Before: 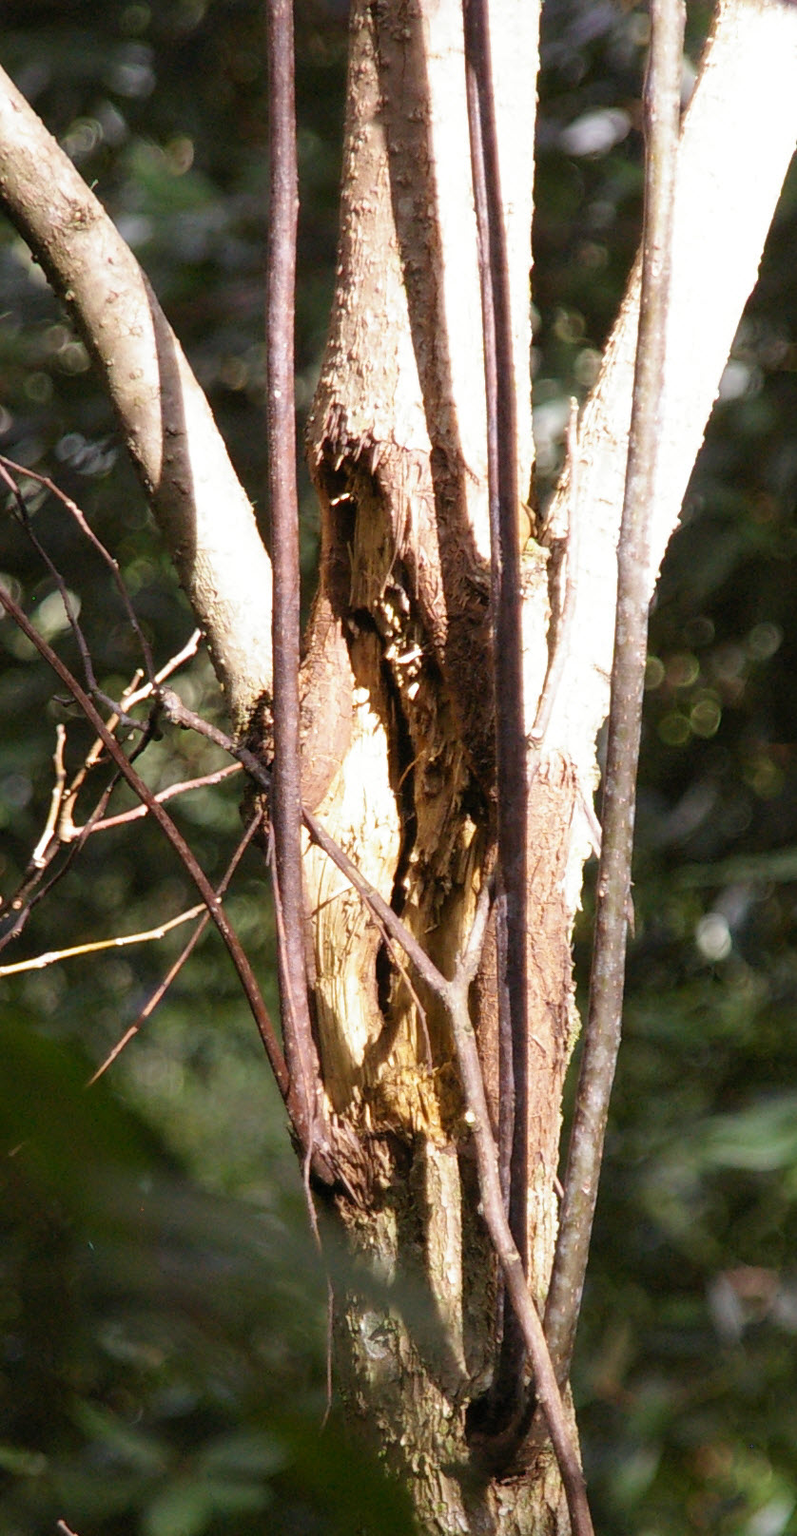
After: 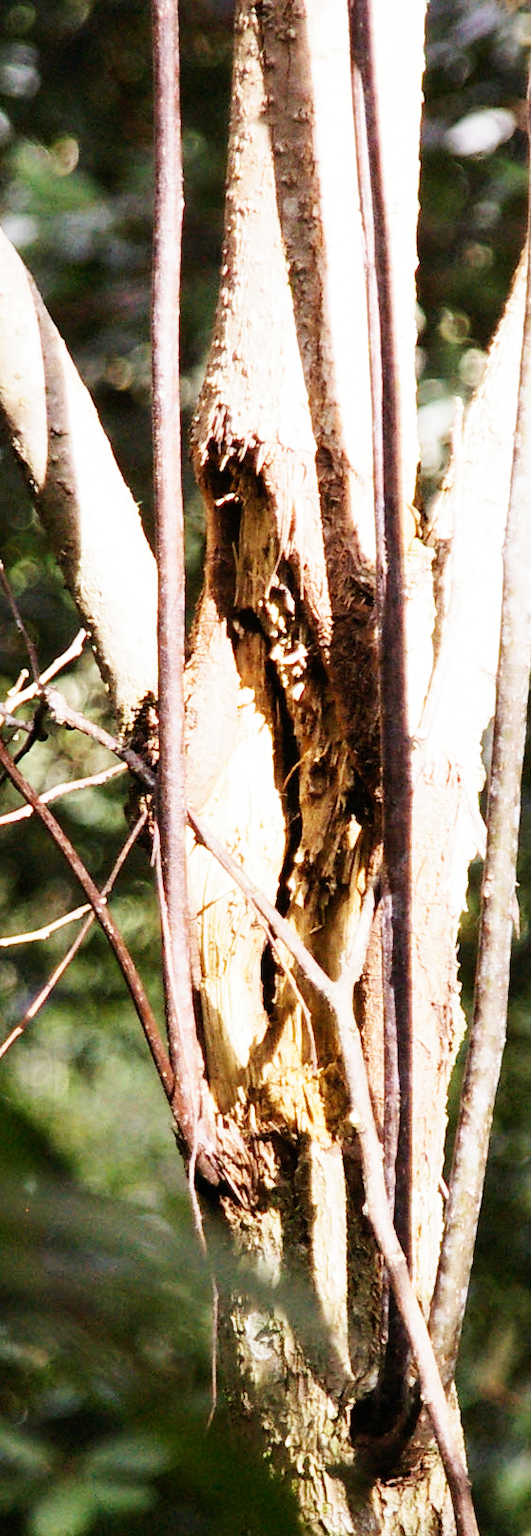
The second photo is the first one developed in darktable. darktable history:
crop and rotate: left 14.448%, right 18.751%
contrast brightness saturation: contrast 0.106, saturation -0.174
base curve: curves: ch0 [(0, 0) (0, 0.001) (0.001, 0.001) (0.004, 0.002) (0.007, 0.004) (0.015, 0.013) (0.033, 0.045) (0.052, 0.096) (0.075, 0.17) (0.099, 0.241) (0.163, 0.42) (0.219, 0.55) (0.259, 0.616) (0.327, 0.722) (0.365, 0.765) (0.522, 0.873) (0.547, 0.881) (0.689, 0.919) (0.826, 0.952) (1, 1)], preserve colors none
